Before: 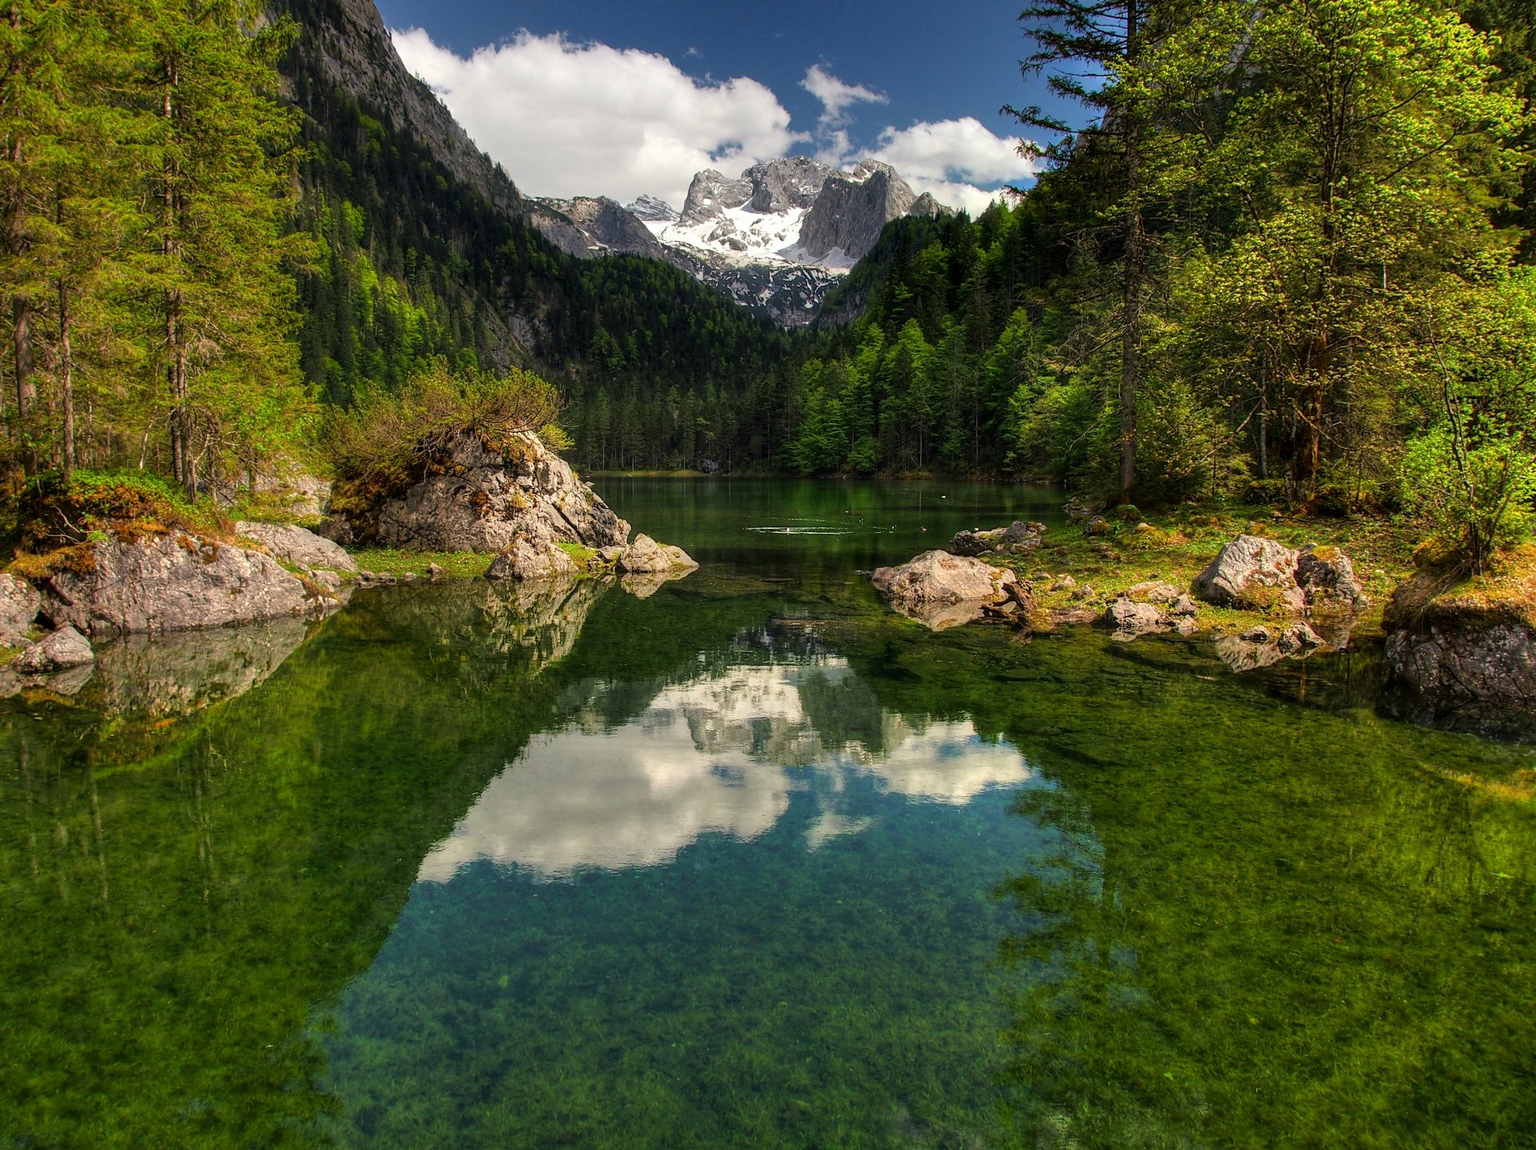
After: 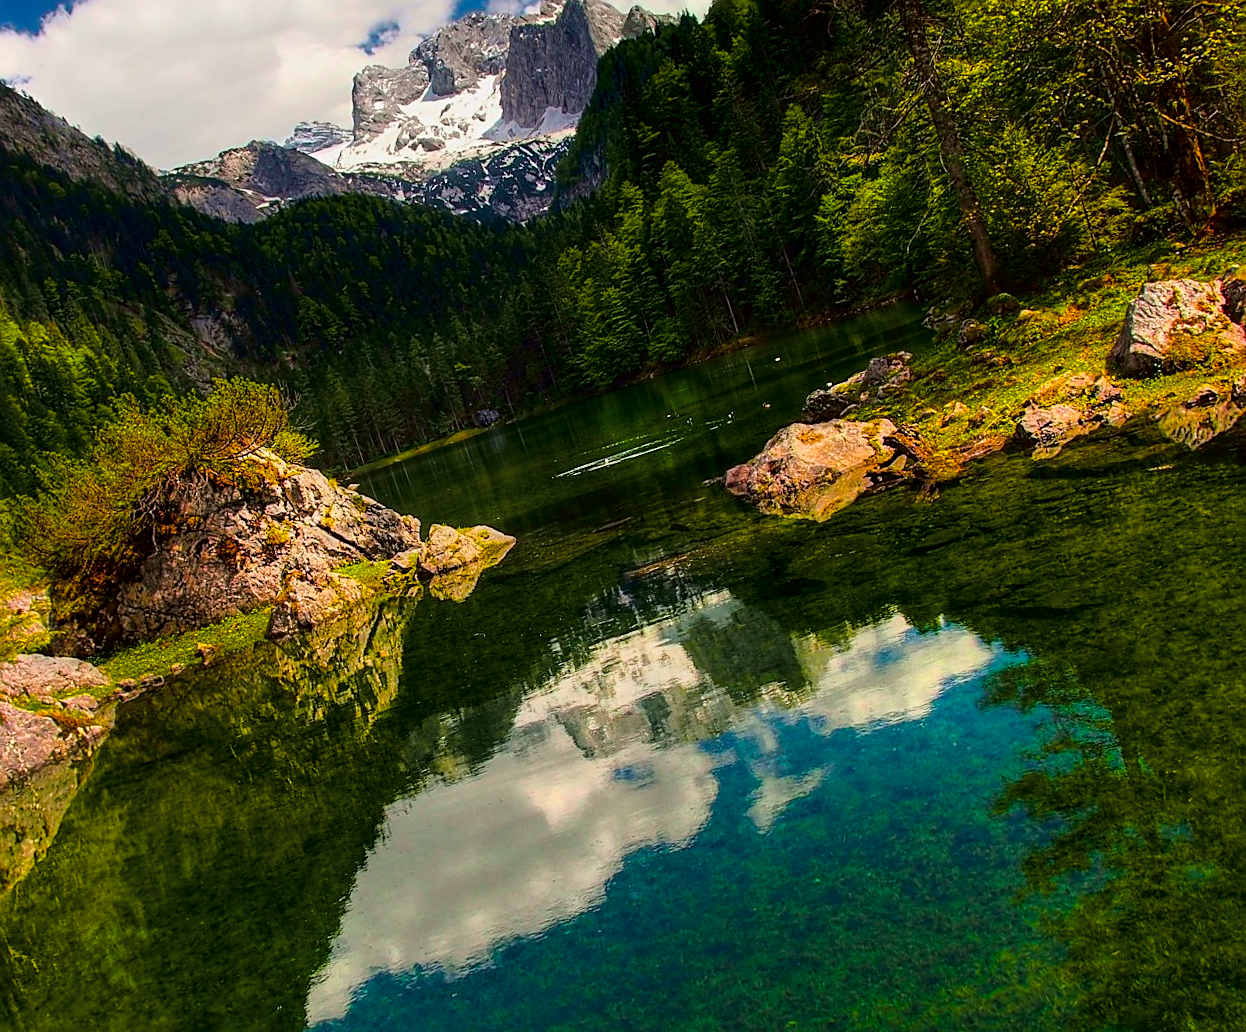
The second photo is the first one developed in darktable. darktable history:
crop and rotate: angle 18.77°, left 6.917%, right 3.675%, bottom 1.081%
tone curve: curves: ch0 [(0, 0) (0.139, 0.081) (0.304, 0.259) (0.502, 0.505) (0.683, 0.676) (0.761, 0.773) (0.858, 0.858) (0.987, 0.945)]; ch1 [(0, 0) (0.172, 0.123) (0.304, 0.288) (0.414, 0.44) (0.472, 0.473) (0.502, 0.508) (0.54, 0.543) (0.583, 0.601) (0.638, 0.654) (0.741, 0.783) (1, 1)]; ch2 [(0, 0) (0.411, 0.424) (0.485, 0.476) (0.502, 0.502) (0.557, 0.54) (0.631, 0.576) (1, 1)], color space Lab, independent channels, preserve colors none
color balance rgb: power › hue 210.63°, linear chroma grading › global chroma -0.394%, perceptual saturation grading › global saturation 99.484%, global vibrance 20%
sharpen: on, module defaults
